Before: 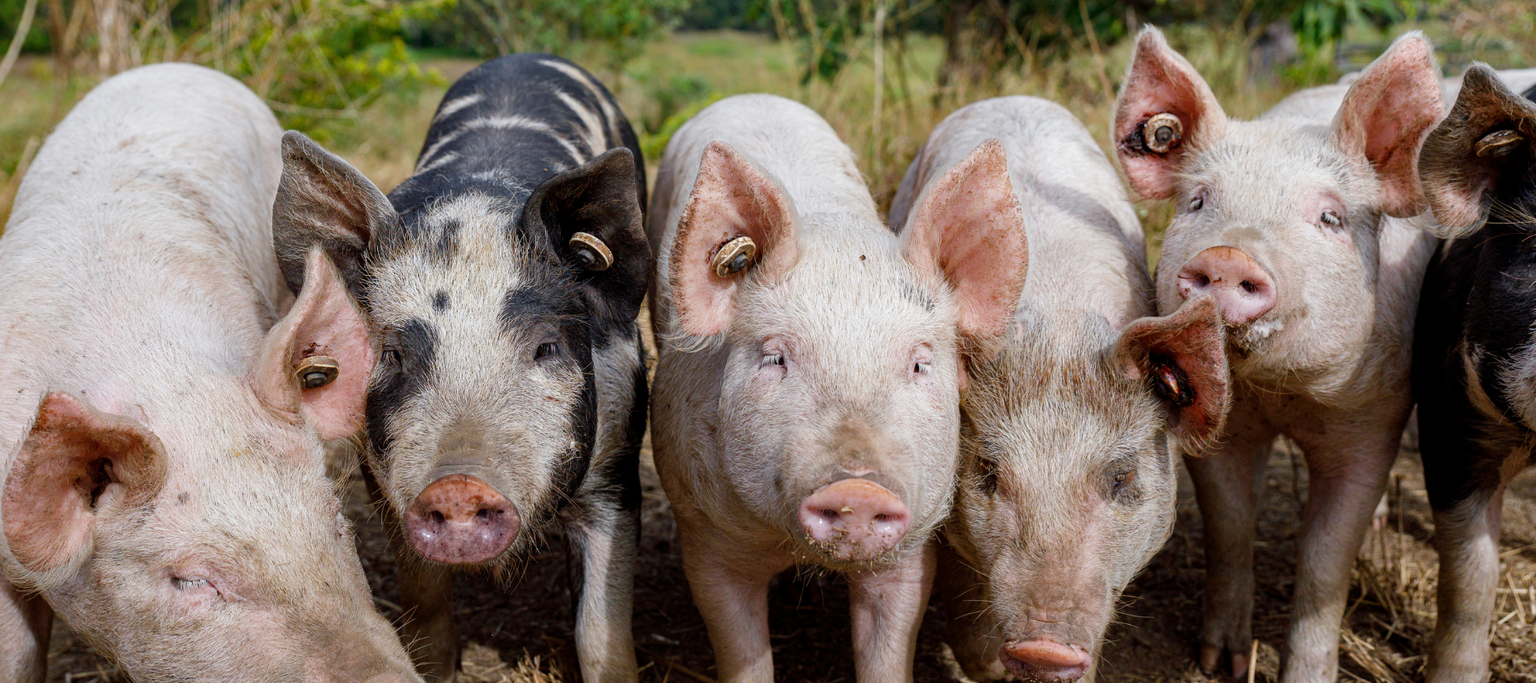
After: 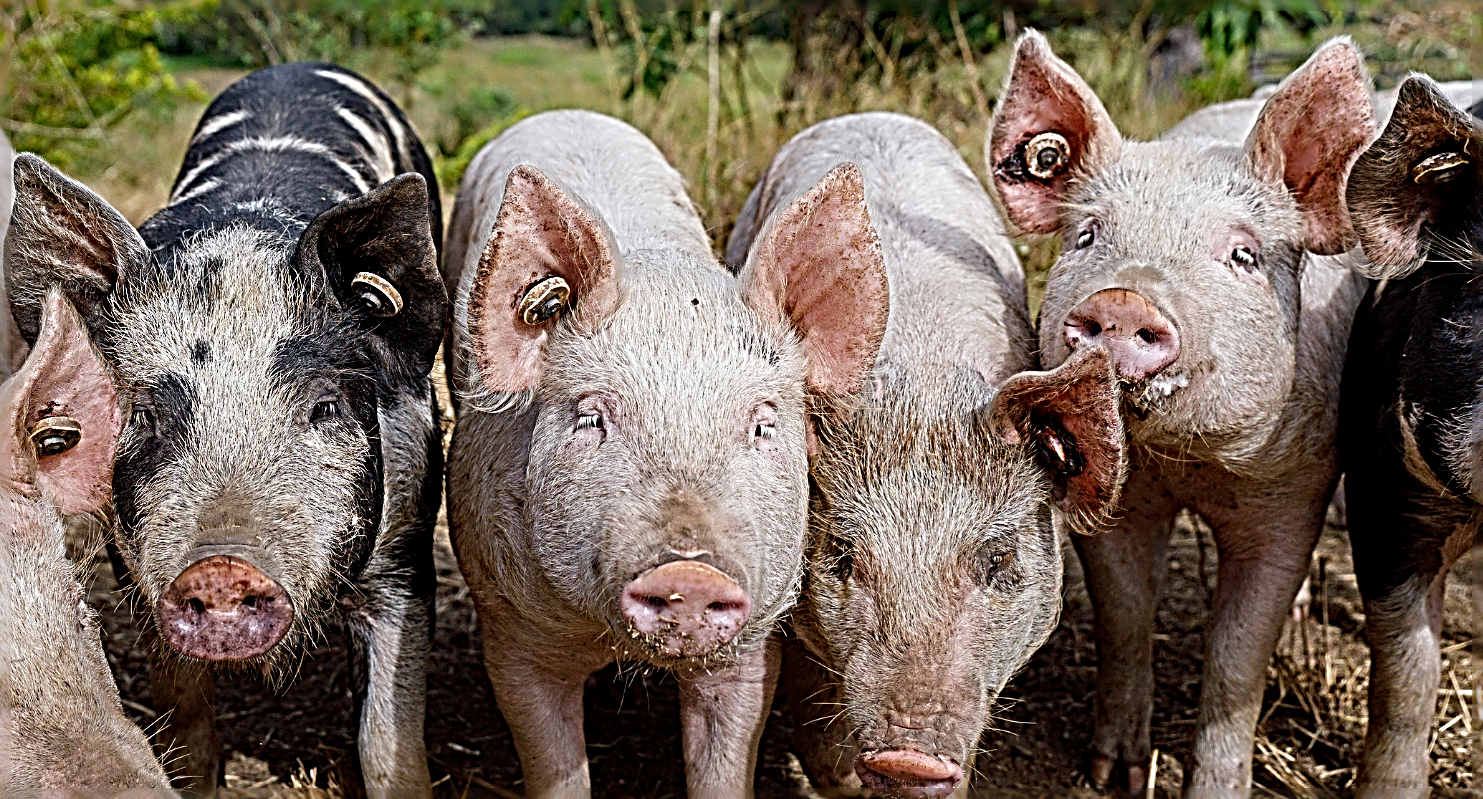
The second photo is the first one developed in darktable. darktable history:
sharpen: radius 4.001, amount 2
crop: left 17.582%, bottom 0.031%
